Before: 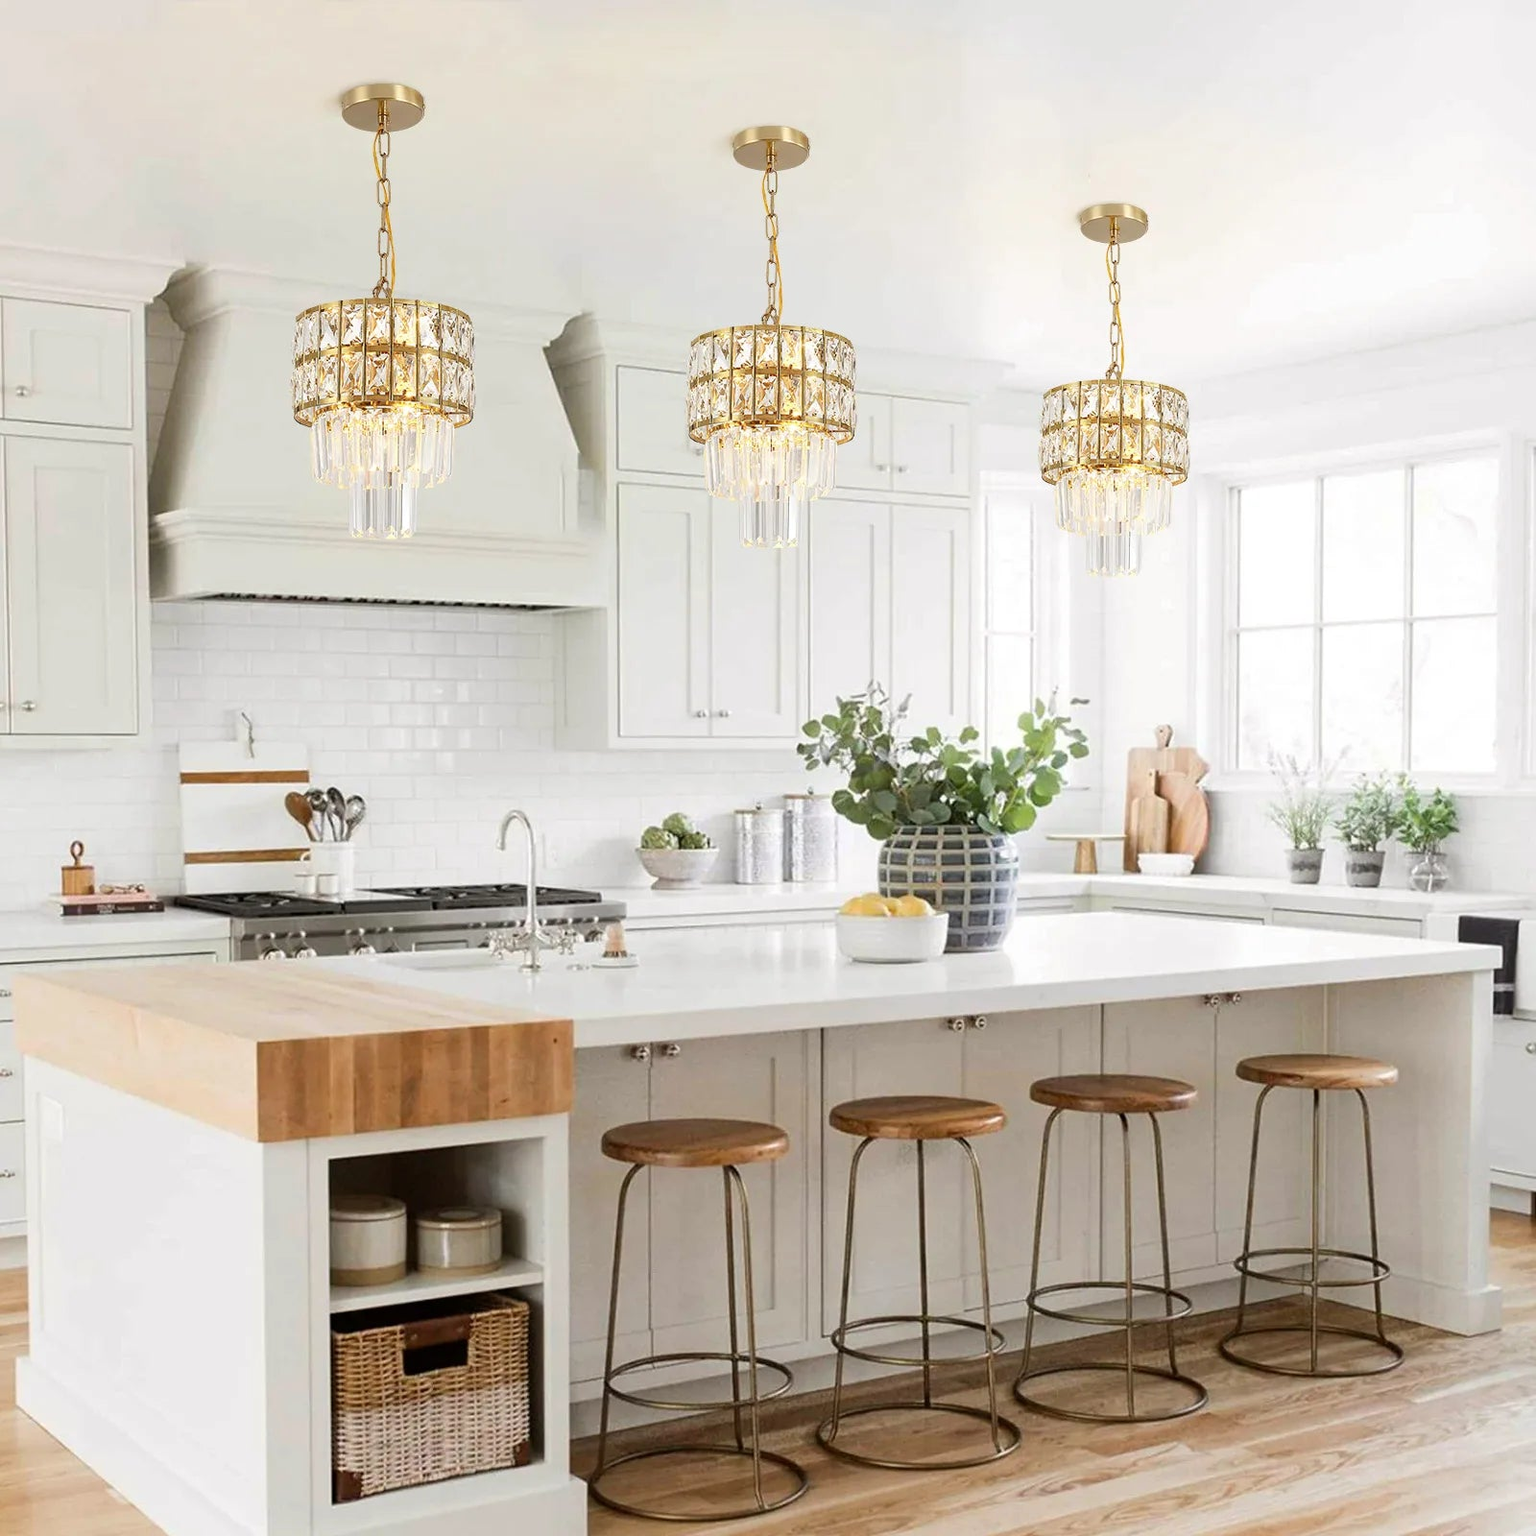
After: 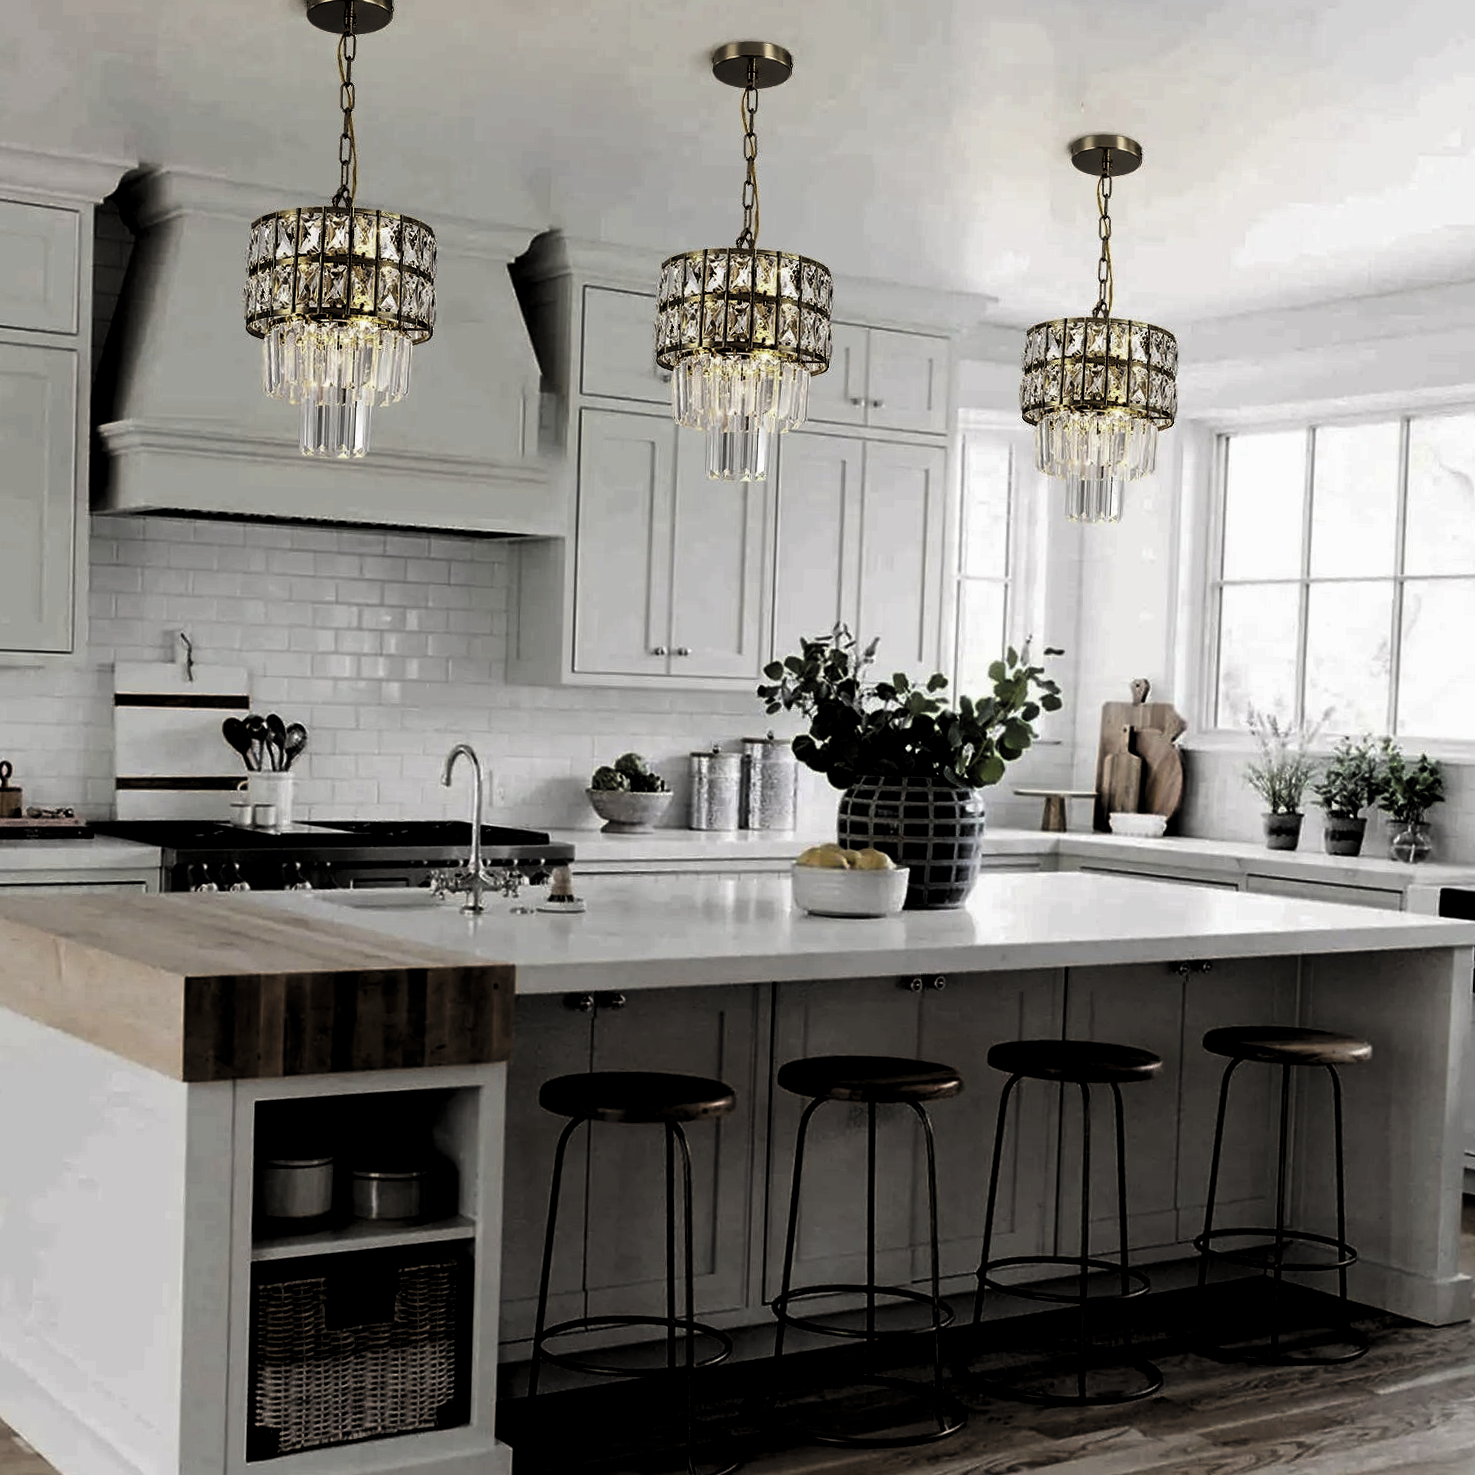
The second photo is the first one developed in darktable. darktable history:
color balance: contrast -0.5%
crop and rotate: angle -1.96°, left 3.097%, top 4.154%, right 1.586%, bottom 0.529%
levels: mode automatic, black 8.58%, gray 59.42%, levels [0, 0.445, 1]
